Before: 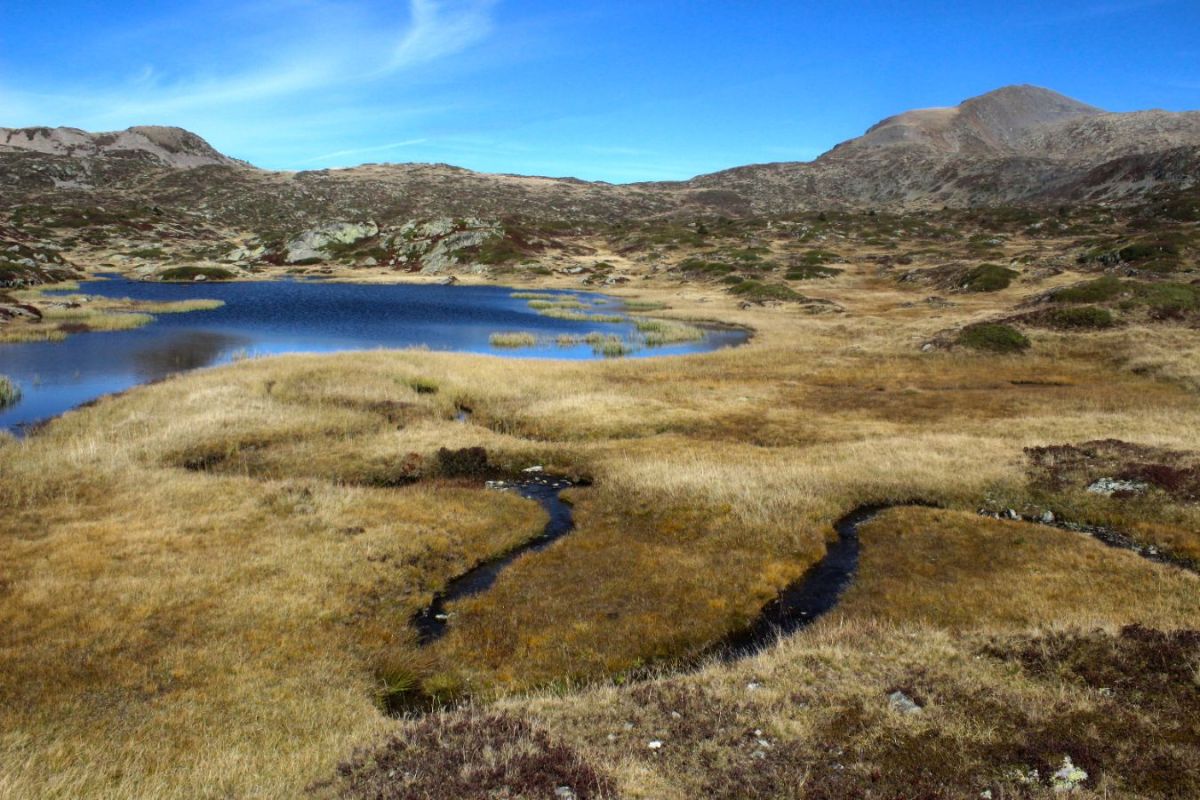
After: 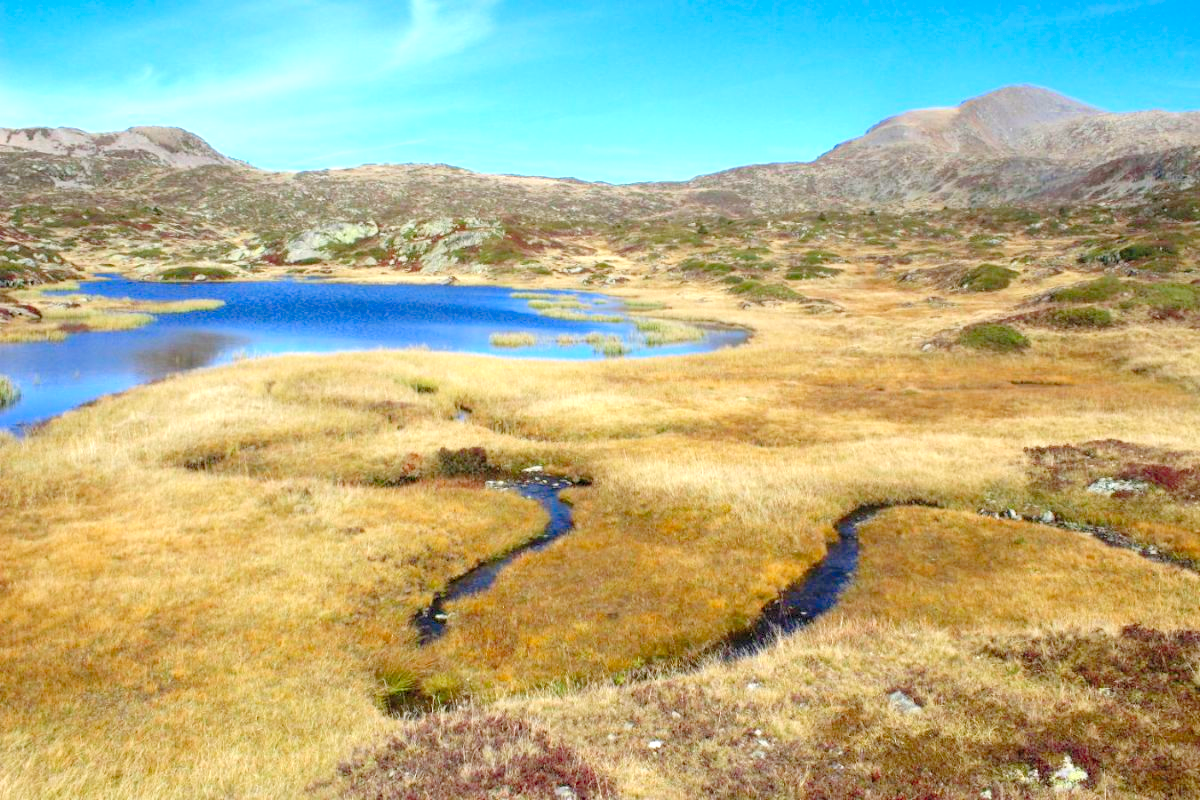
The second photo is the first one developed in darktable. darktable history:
levels: levels [0.008, 0.318, 0.836]
color balance rgb: global vibrance 1%, saturation formula JzAzBz (2021)
